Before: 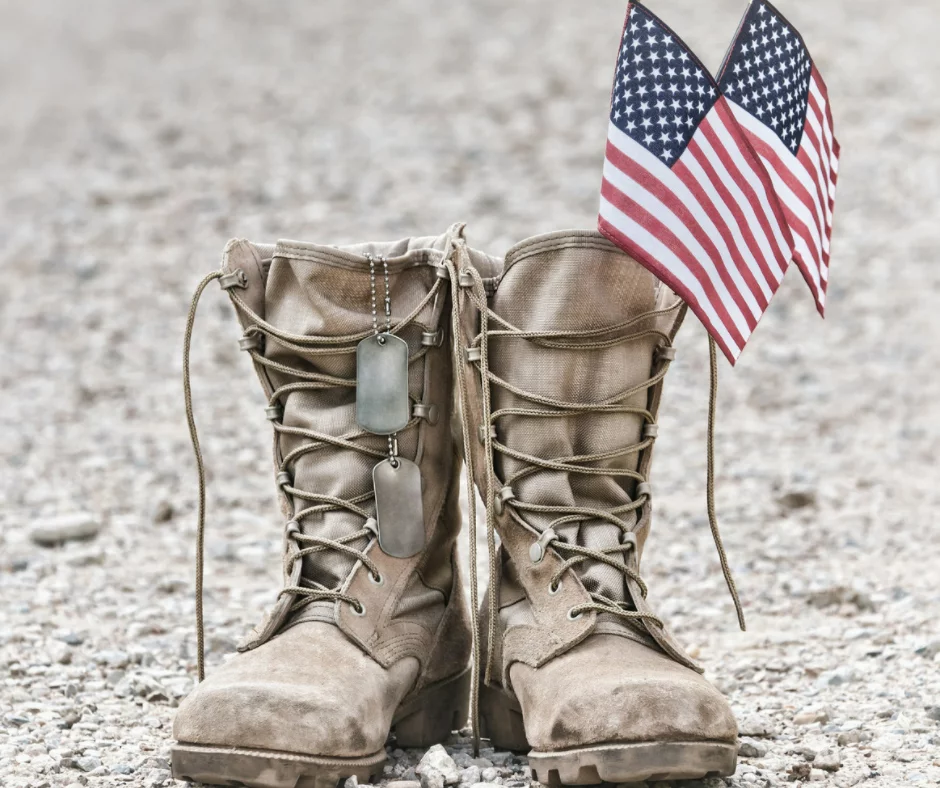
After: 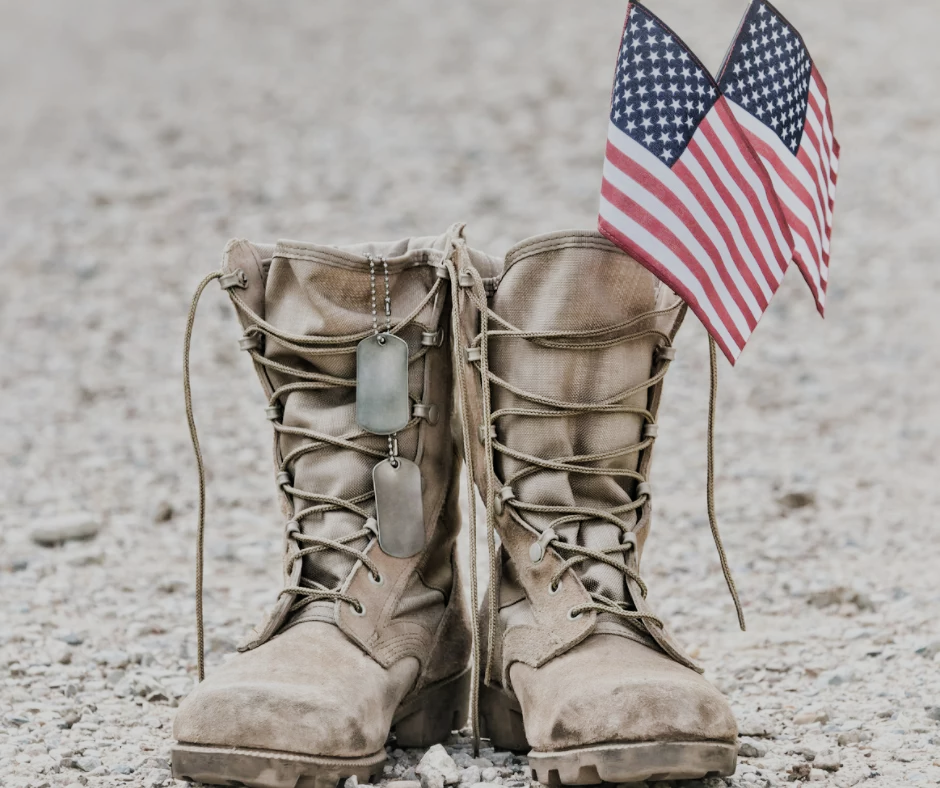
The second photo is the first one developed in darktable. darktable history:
filmic rgb: black relative exposure -7.65 EV, white relative exposure 4.56 EV, threshold 5.97 EV, hardness 3.61, enable highlight reconstruction true
